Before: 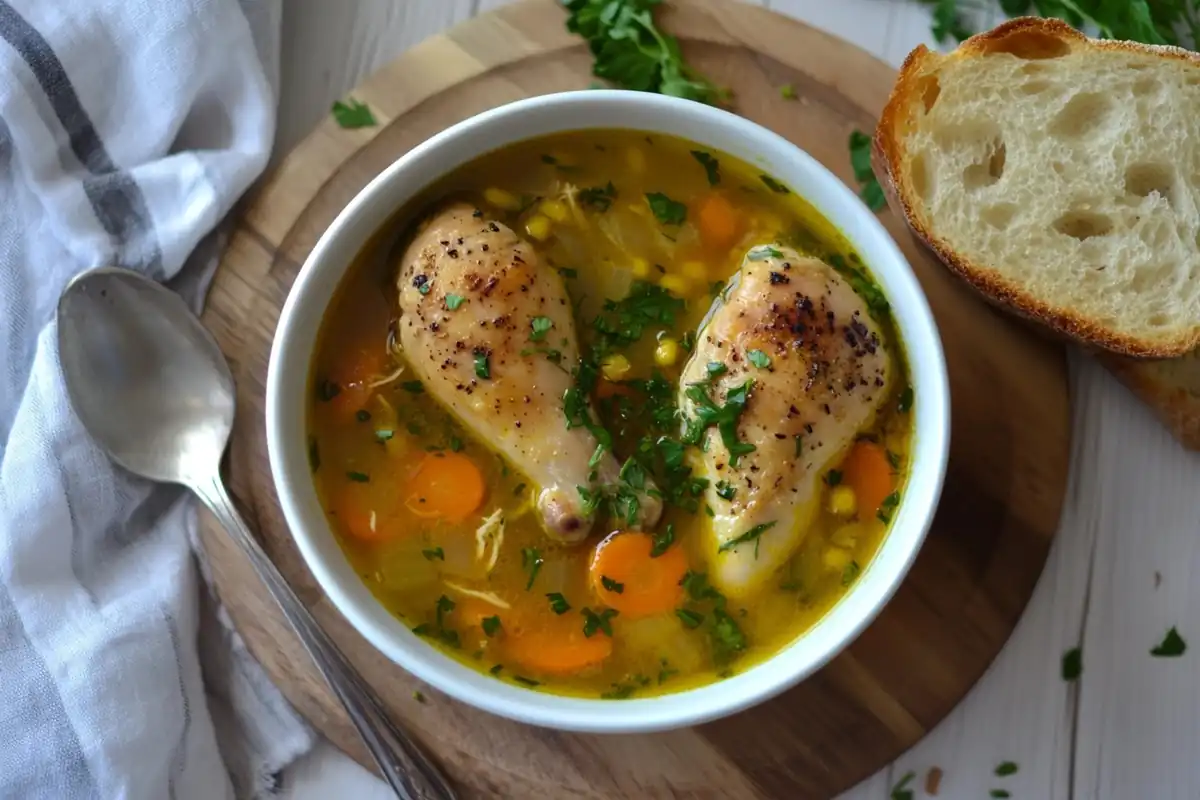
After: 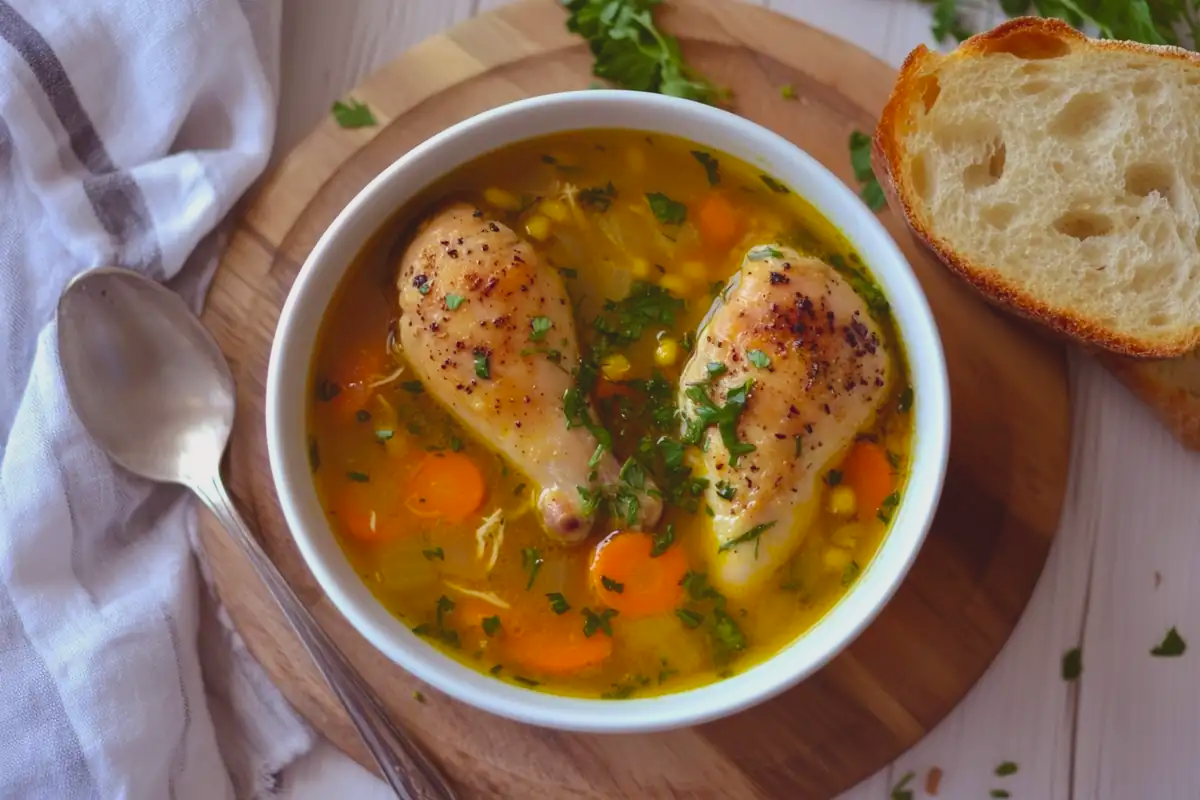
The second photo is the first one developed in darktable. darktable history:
rgb levels: mode RGB, independent channels, levels [[0, 0.474, 1], [0, 0.5, 1], [0, 0.5, 1]]
lowpass: radius 0.1, contrast 0.85, saturation 1.1, unbound 0
